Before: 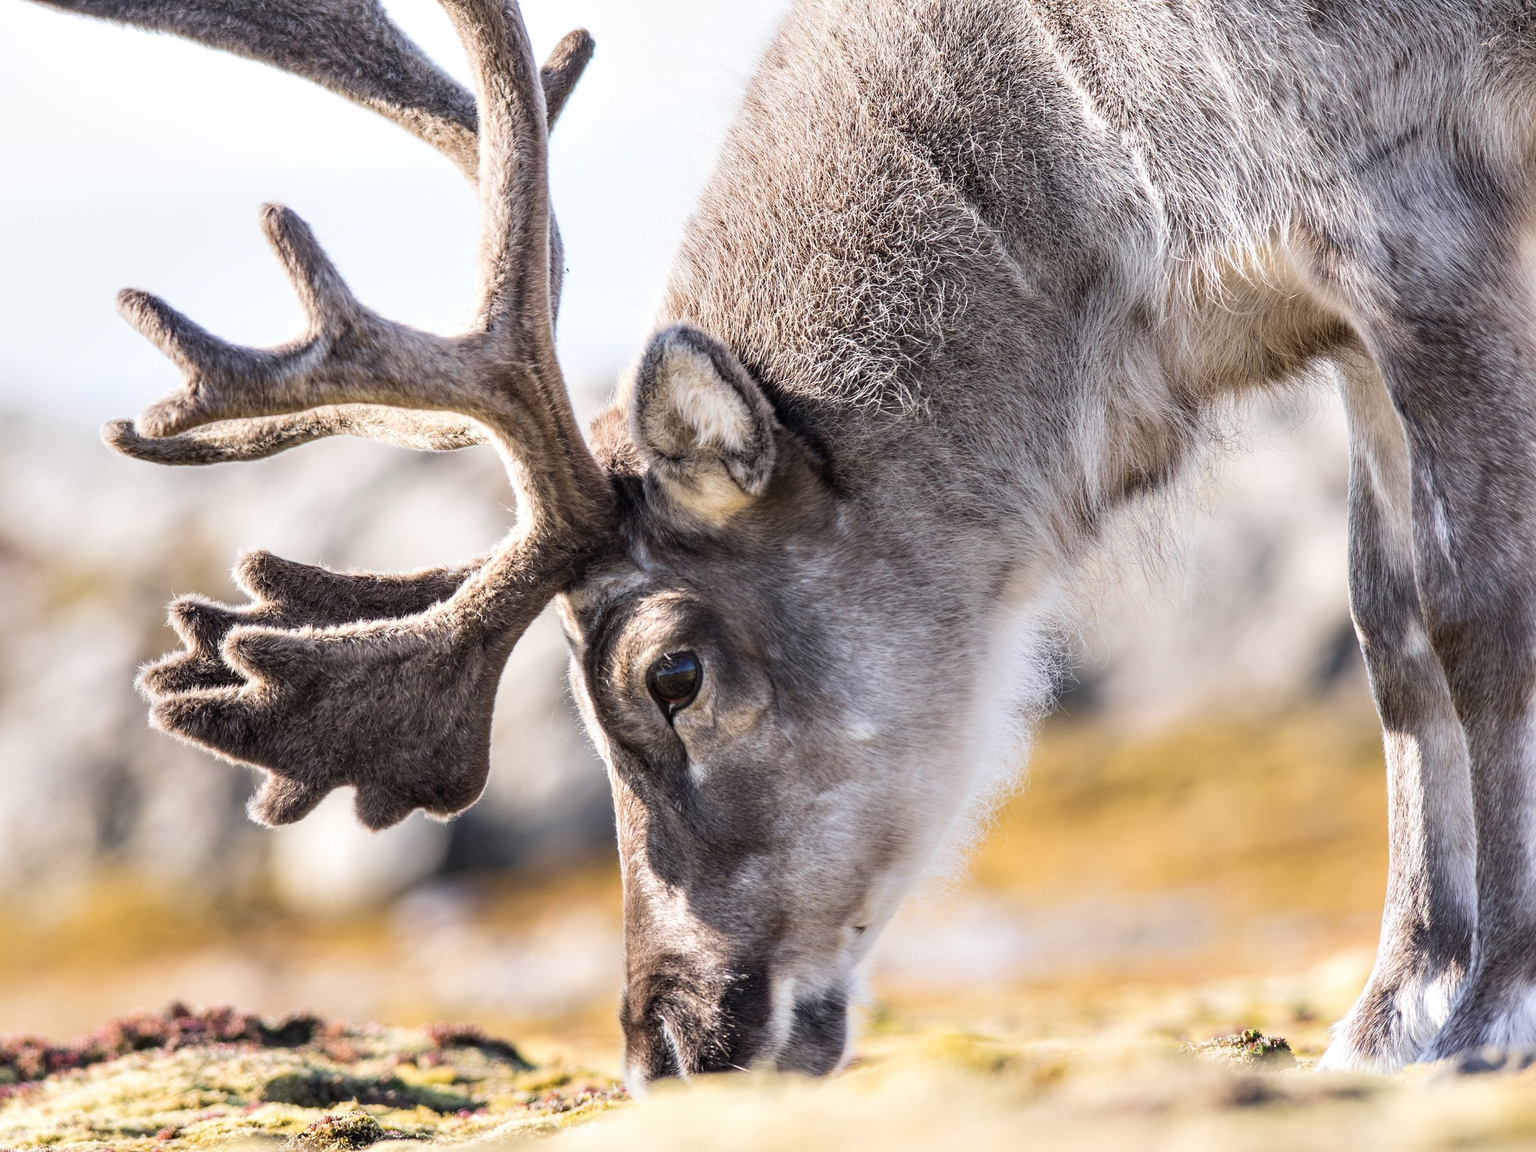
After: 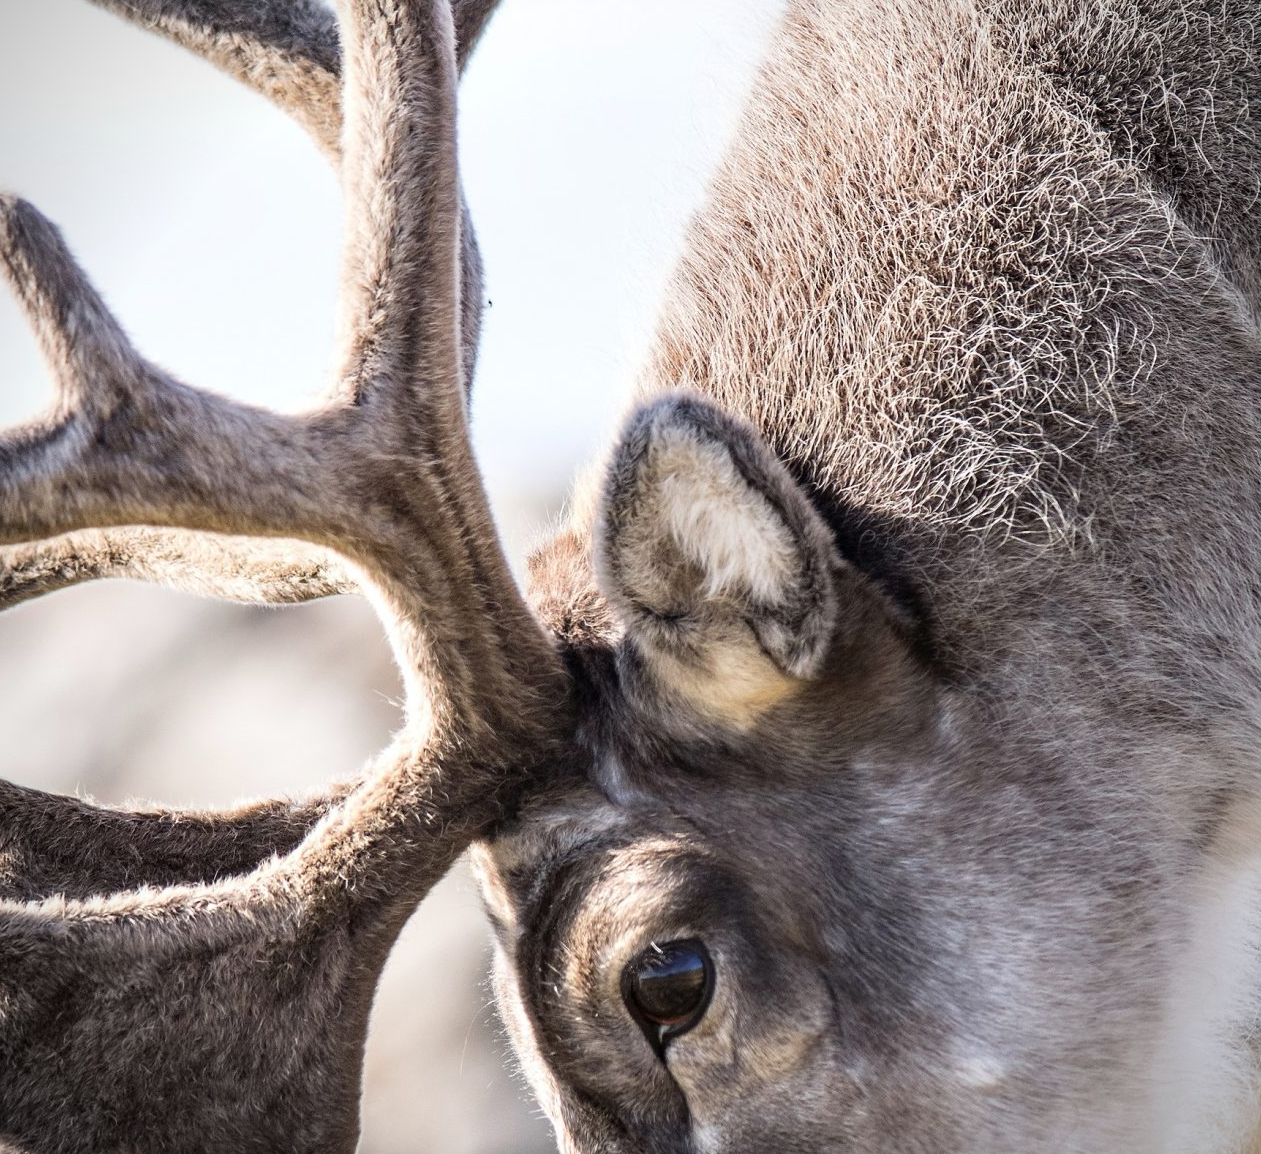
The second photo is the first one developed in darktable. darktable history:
crop: left 17.835%, top 7.675%, right 32.881%, bottom 32.213%
vignetting: fall-off start 91.19%
